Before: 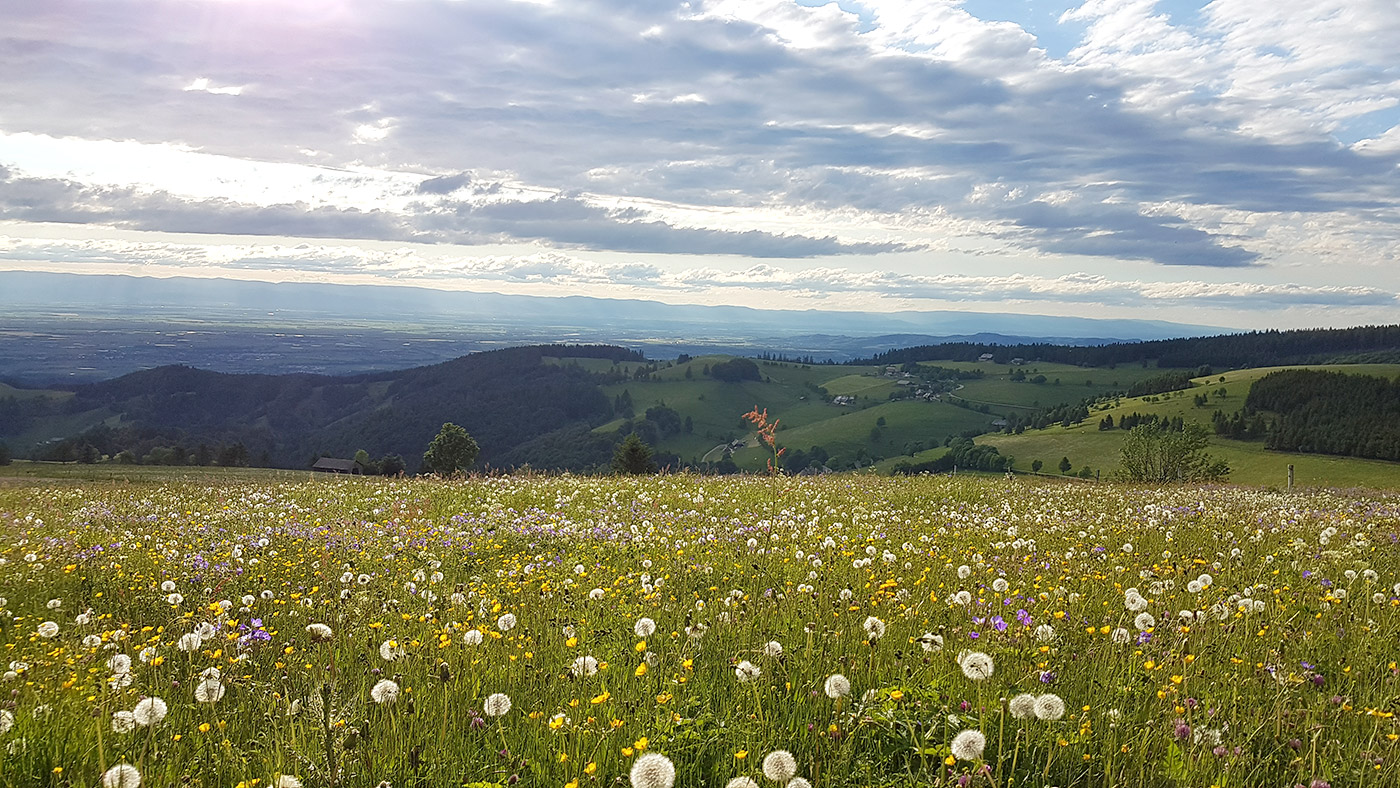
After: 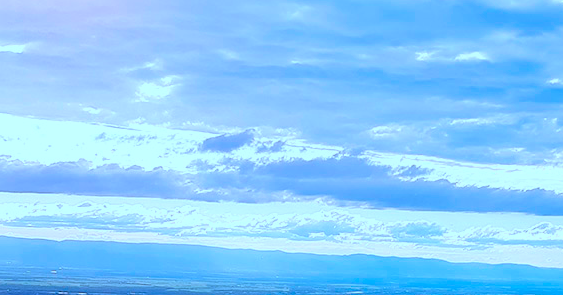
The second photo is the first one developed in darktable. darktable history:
crop: left 15.548%, top 5.438%, right 44.209%, bottom 57.075%
color balance rgb: shadows fall-off 100.839%, perceptual saturation grading › global saturation 17.709%, mask middle-gray fulcrum 22.317%, global vibrance 50.714%
exposure: compensate exposure bias true, compensate highlight preservation false
contrast equalizer: octaves 7, y [[0.6 ×6], [0.55 ×6], [0 ×6], [0 ×6], [0 ×6]], mix -0.197
color calibration: gray › normalize channels true, illuminant custom, x 0.392, y 0.392, temperature 3850.37 K, gamut compression 0.025
